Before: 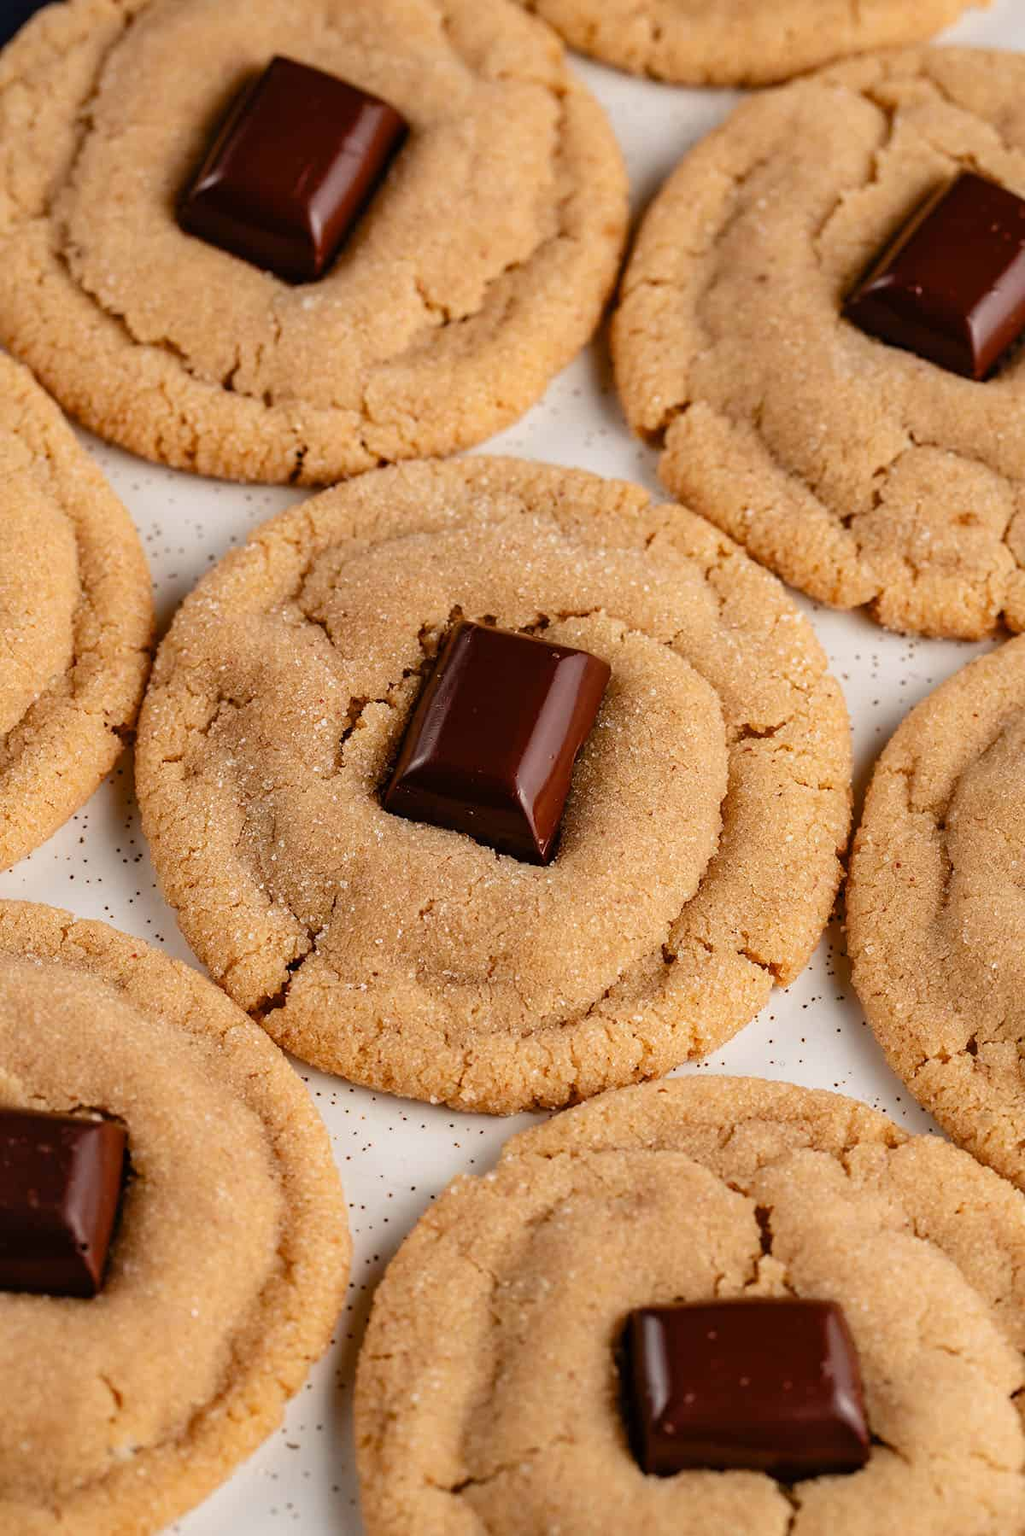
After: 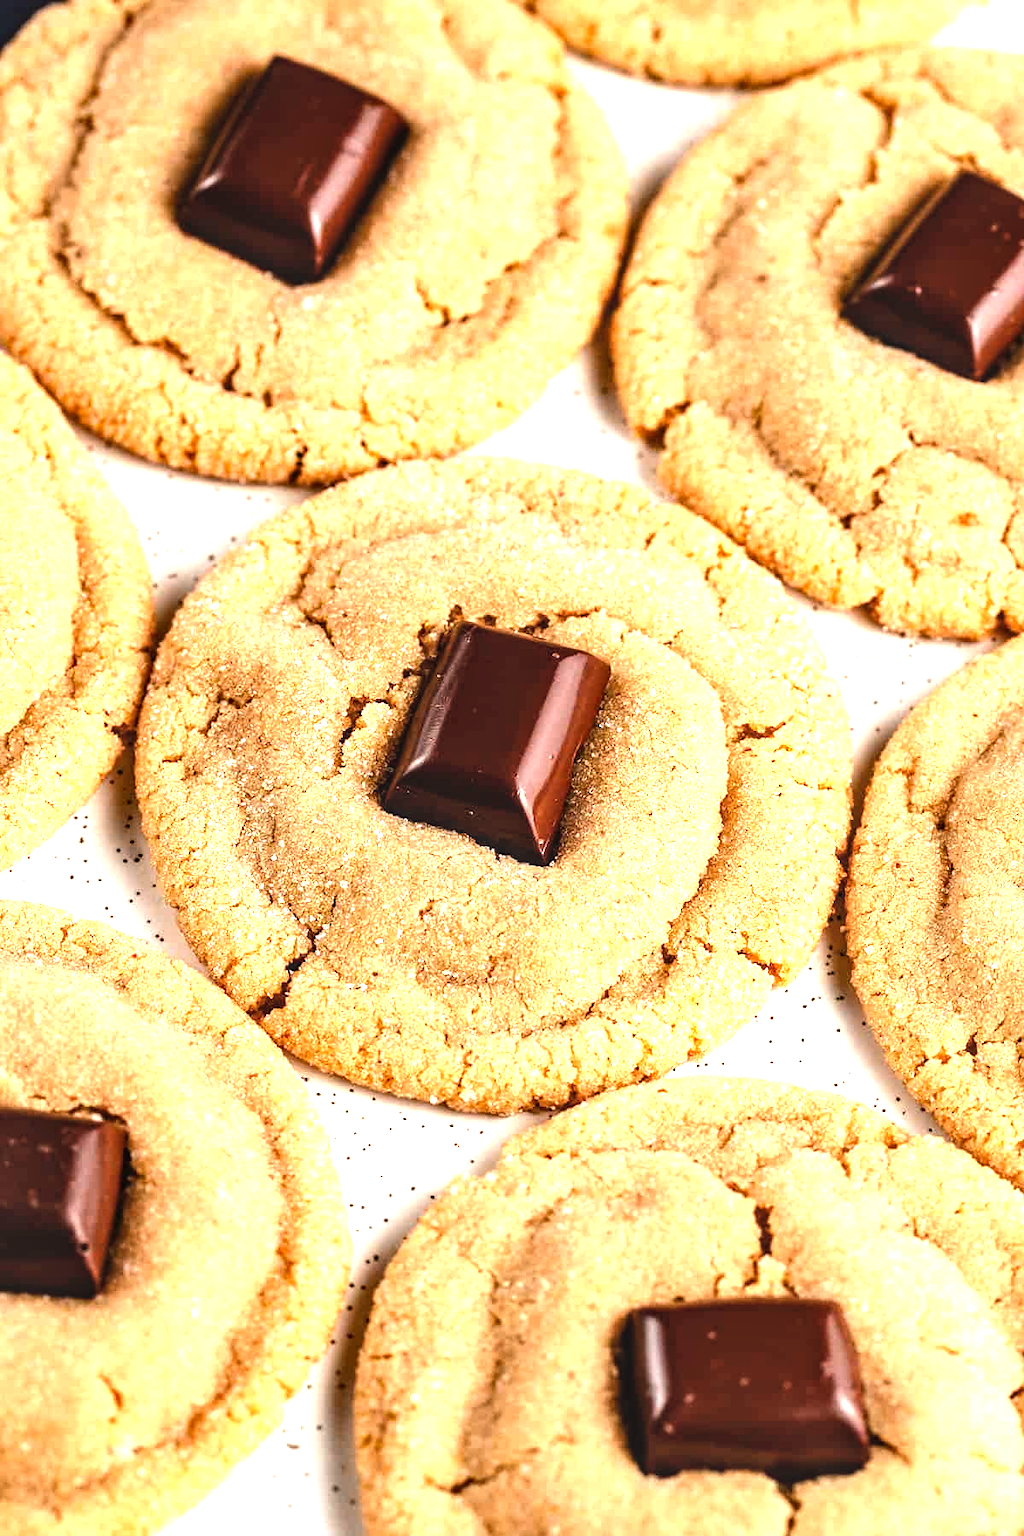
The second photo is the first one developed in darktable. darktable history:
tone equalizer: -8 EV -0.75 EV, -7 EV -0.7 EV, -6 EV -0.6 EV, -5 EV -0.4 EV, -3 EV 0.4 EV, -2 EV 0.6 EV, -1 EV 0.7 EV, +0 EV 0.75 EV, edges refinement/feathering 500, mask exposure compensation -1.57 EV, preserve details no
local contrast: detail 130%
exposure: black level correction 0, exposure 0.877 EV, compensate exposure bias true, compensate highlight preservation false
